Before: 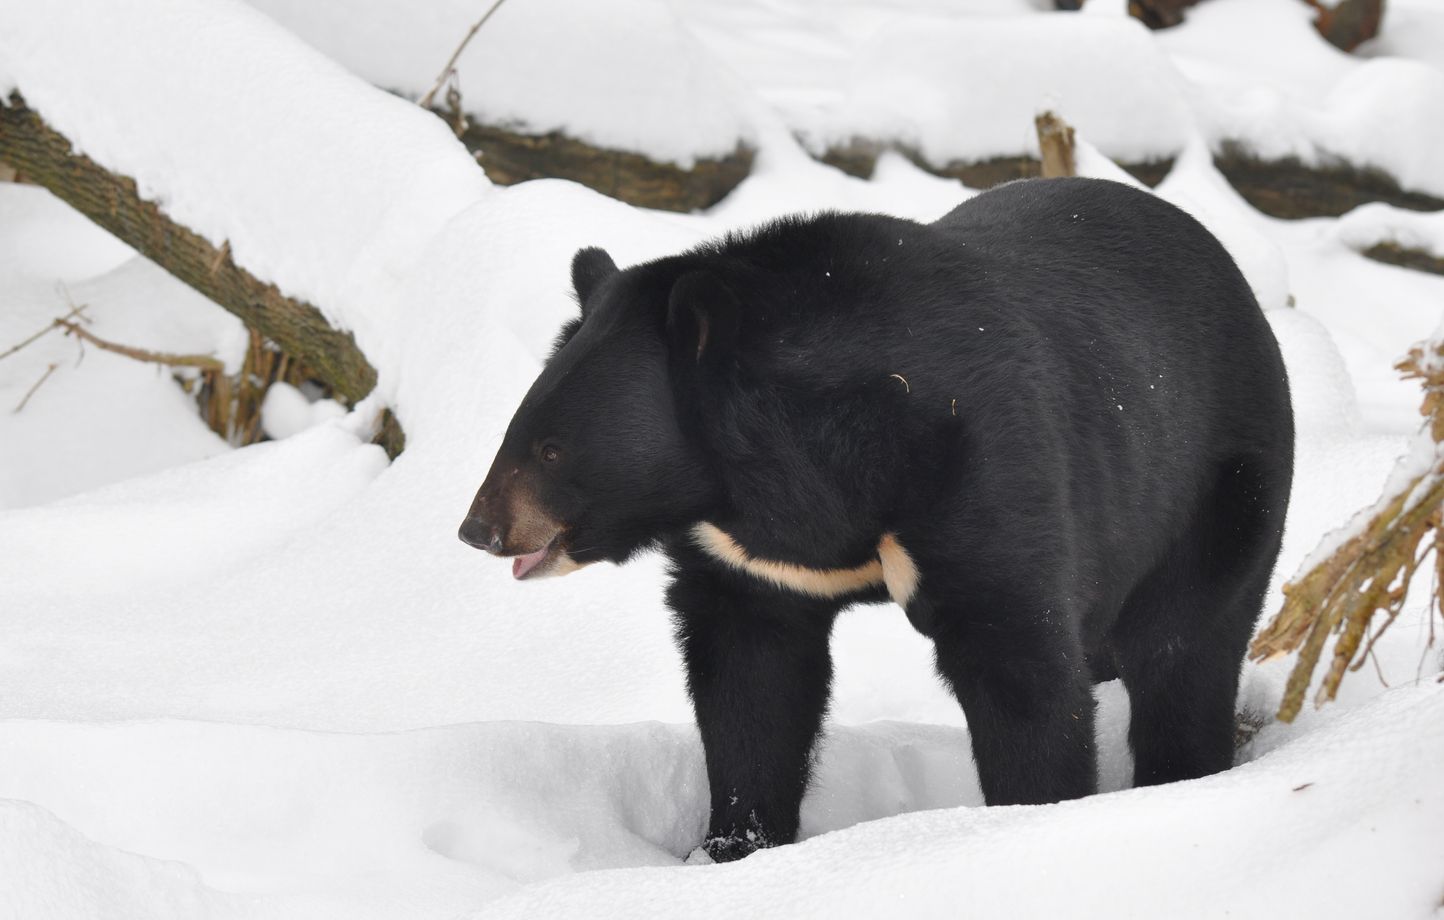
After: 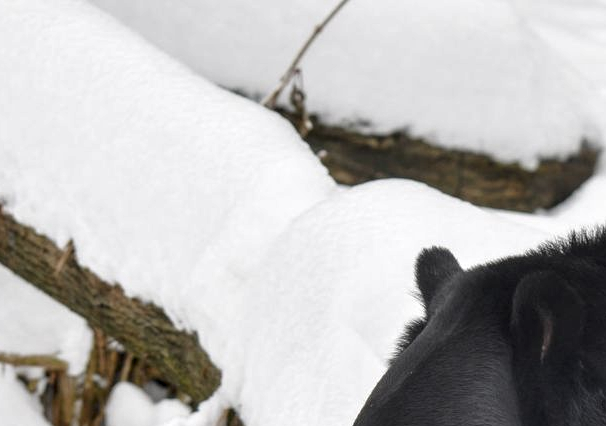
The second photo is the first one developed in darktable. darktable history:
crop and rotate: left 10.817%, top 0.062%, right 47.194%, bottom 53.626%
local contrast: highlights 60%, shadows 60%, detail 160%
